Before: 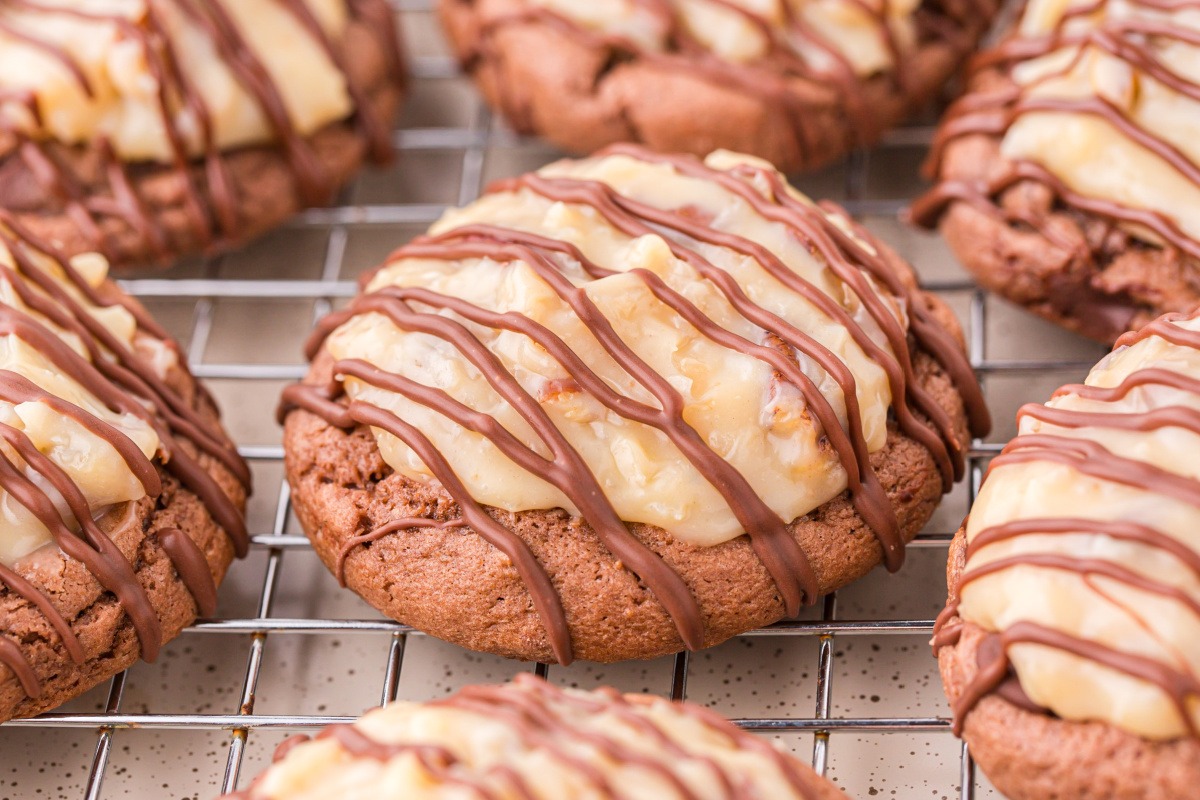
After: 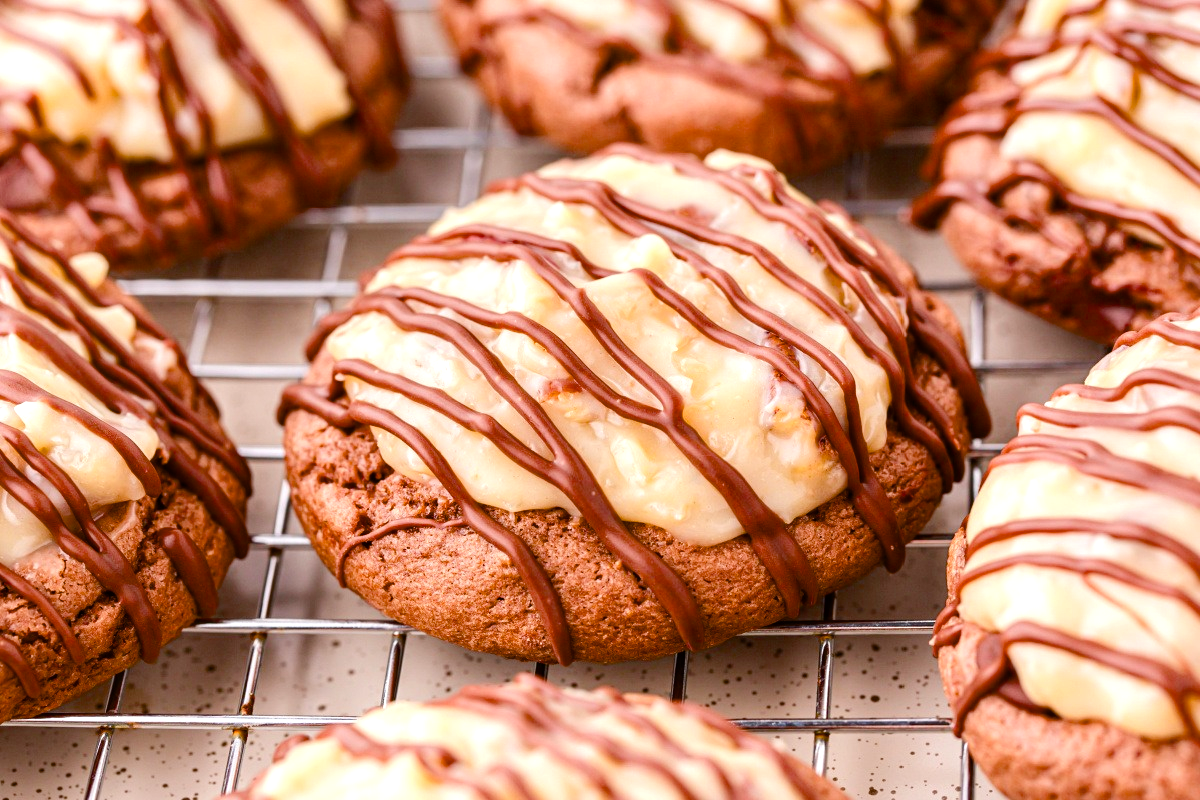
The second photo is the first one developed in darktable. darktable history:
color balance rgb: perceptual saturation grading › global saturation 20%, perceptual saturation grading › highlights -25.359%, perceptual saturation grading › shadows 25.5%, perceptual brilliance grading › mid-tones 10.868%, perceptual brilliance grading › shadows 14.886%, global vibrance 9.542%, contrast 15.592%, saturation formula JzAzBz (2021)
